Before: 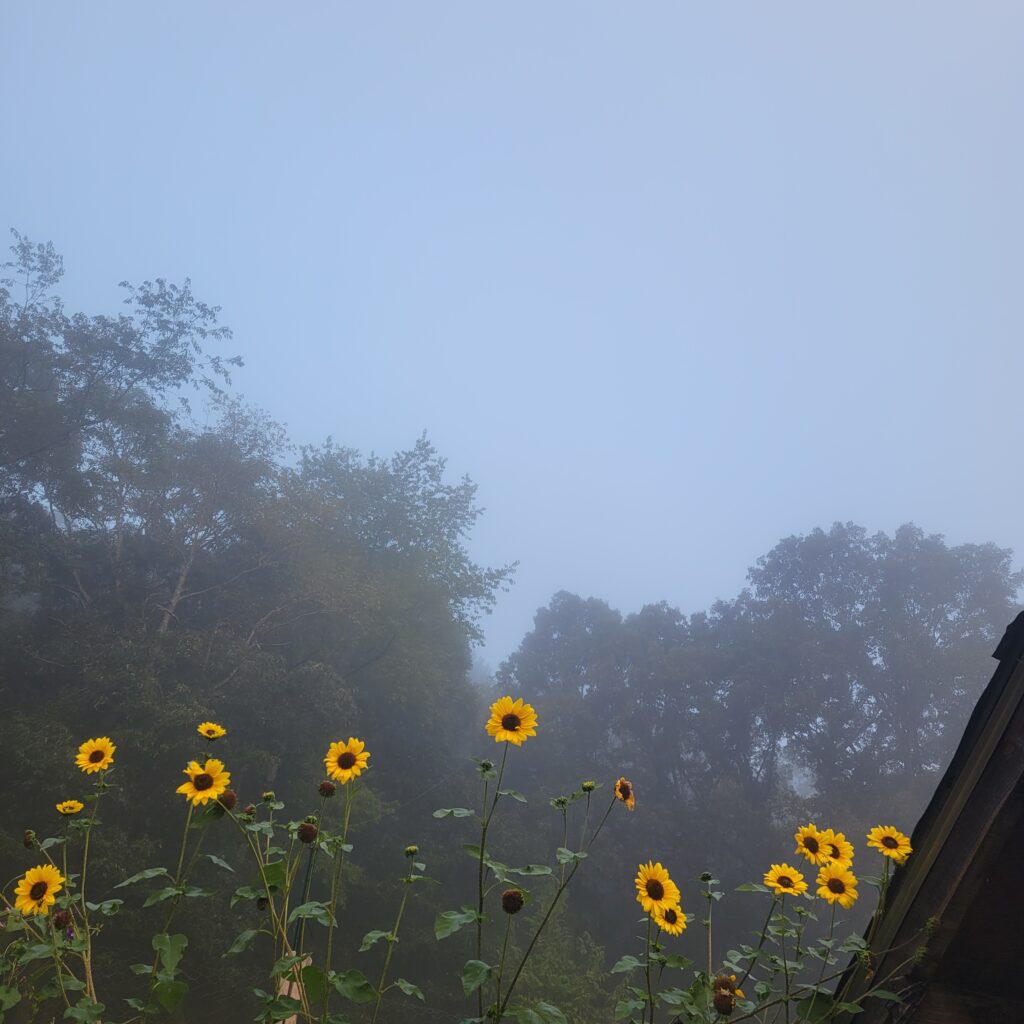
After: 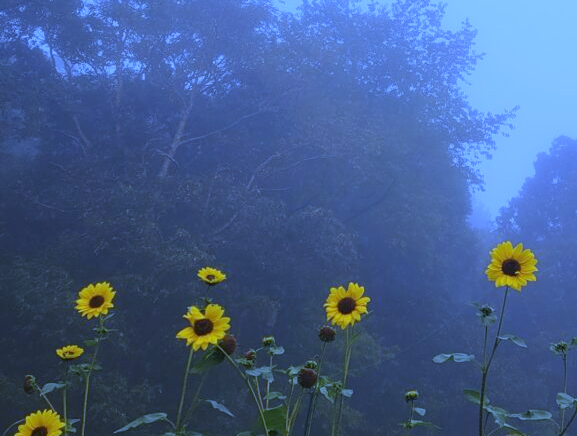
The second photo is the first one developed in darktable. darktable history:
crop: top 44.483%, right 43.593%, bottom 12.892%
white balance: red 0.766, blue 1.537
